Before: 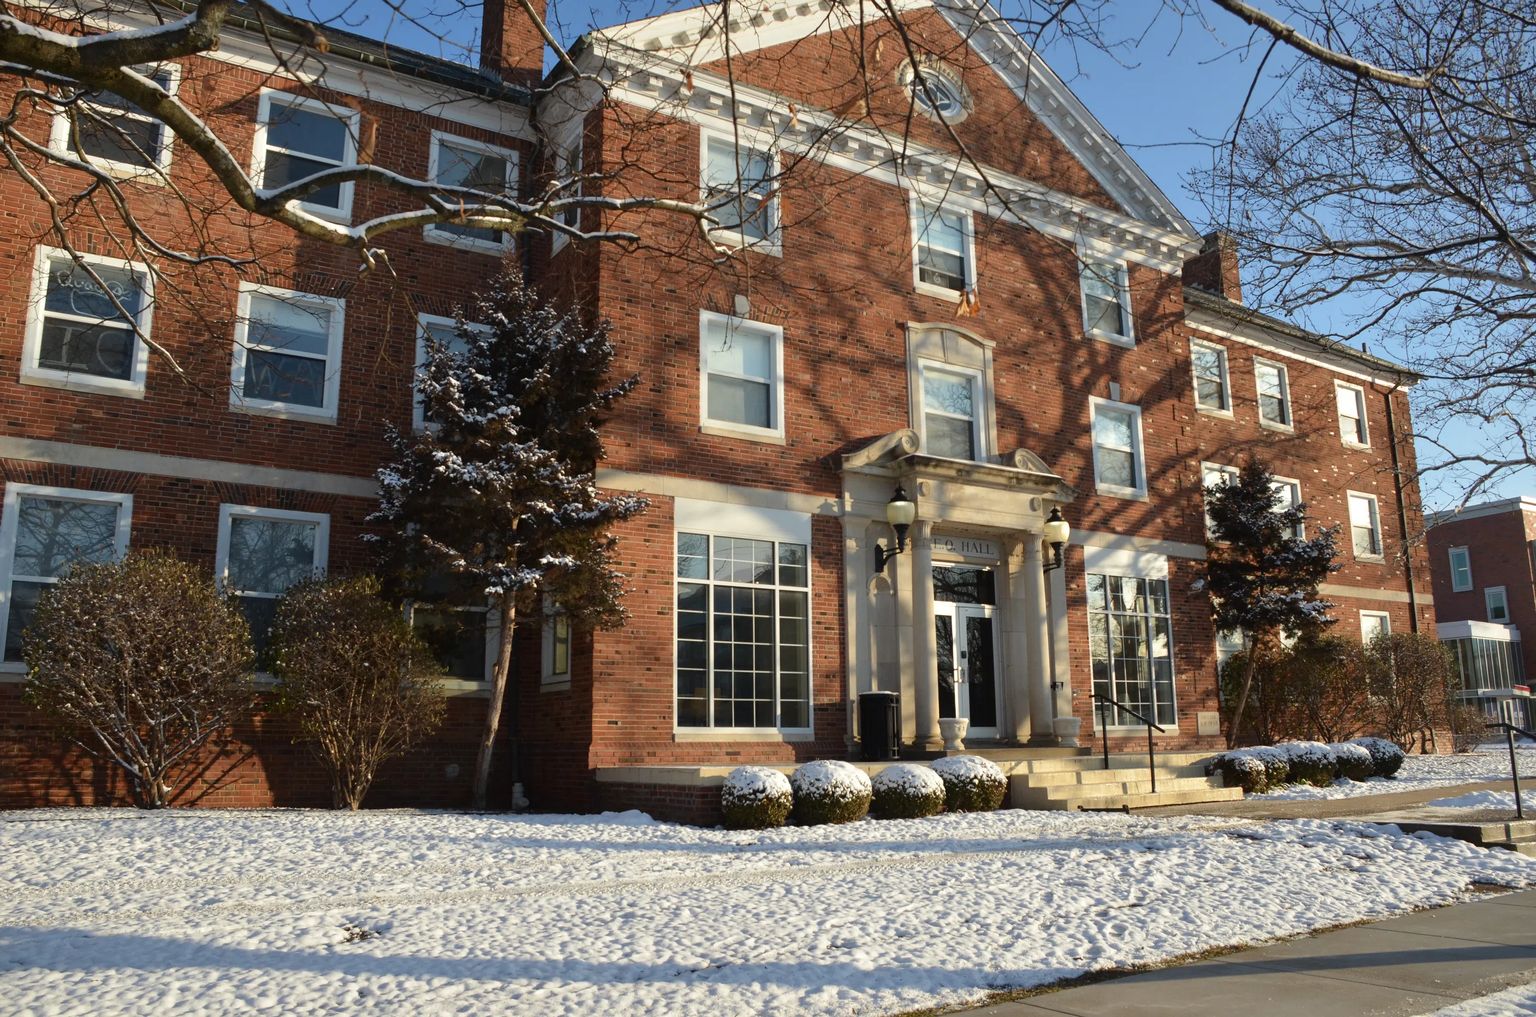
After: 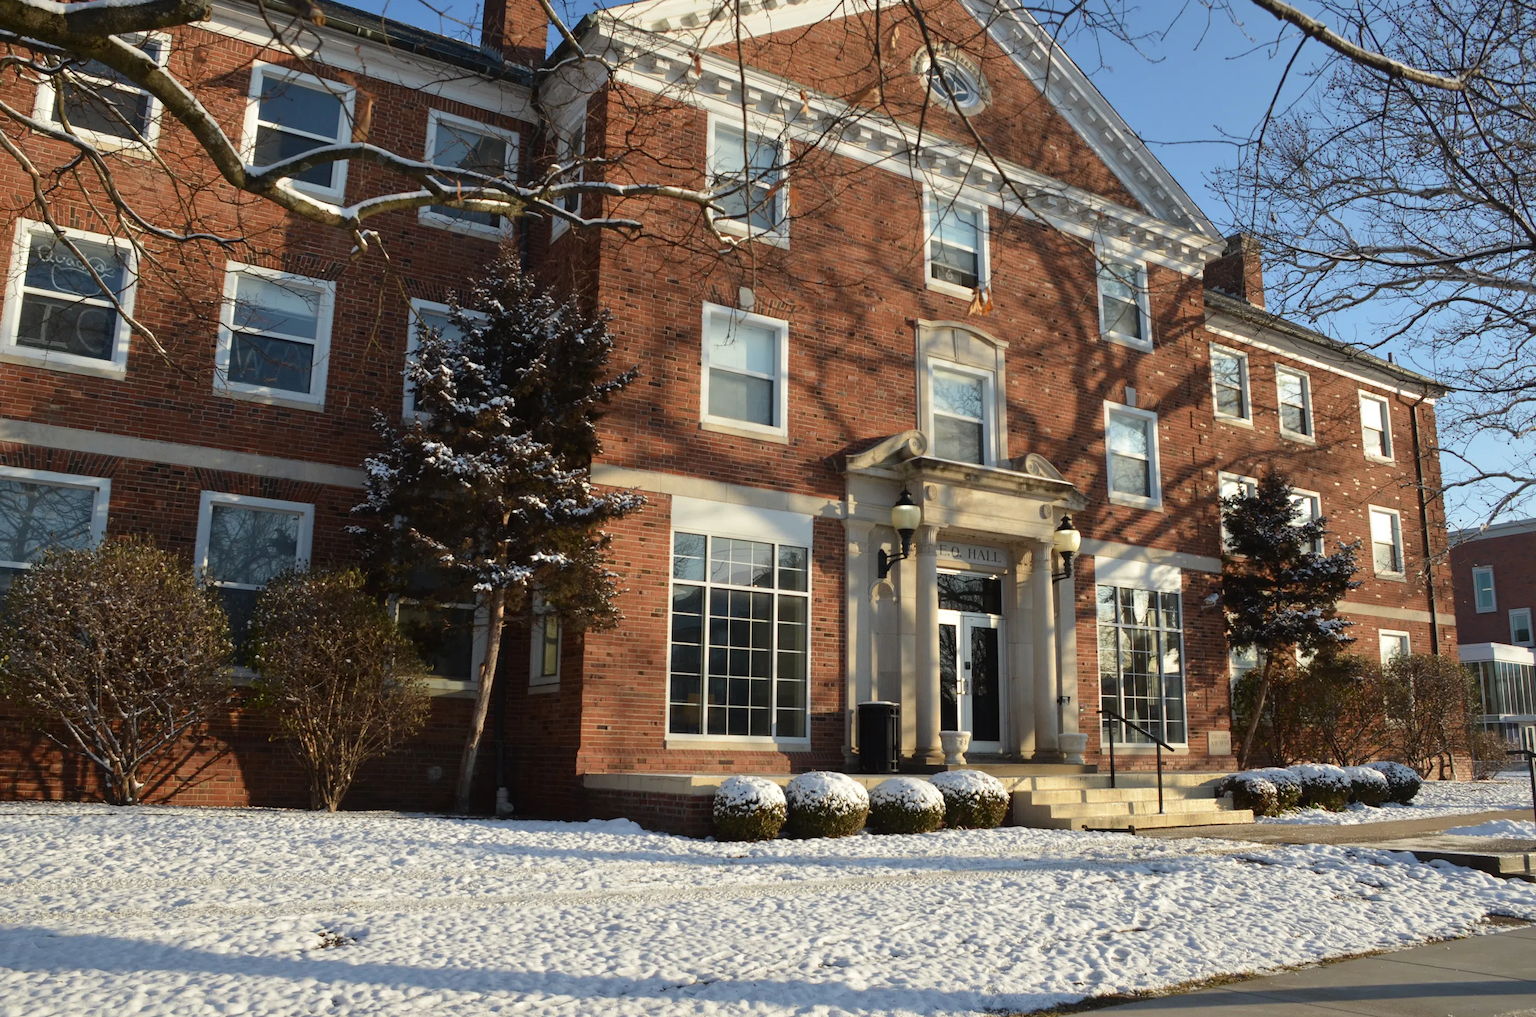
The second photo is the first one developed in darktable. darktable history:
crop and rotate: angle -1.38°
